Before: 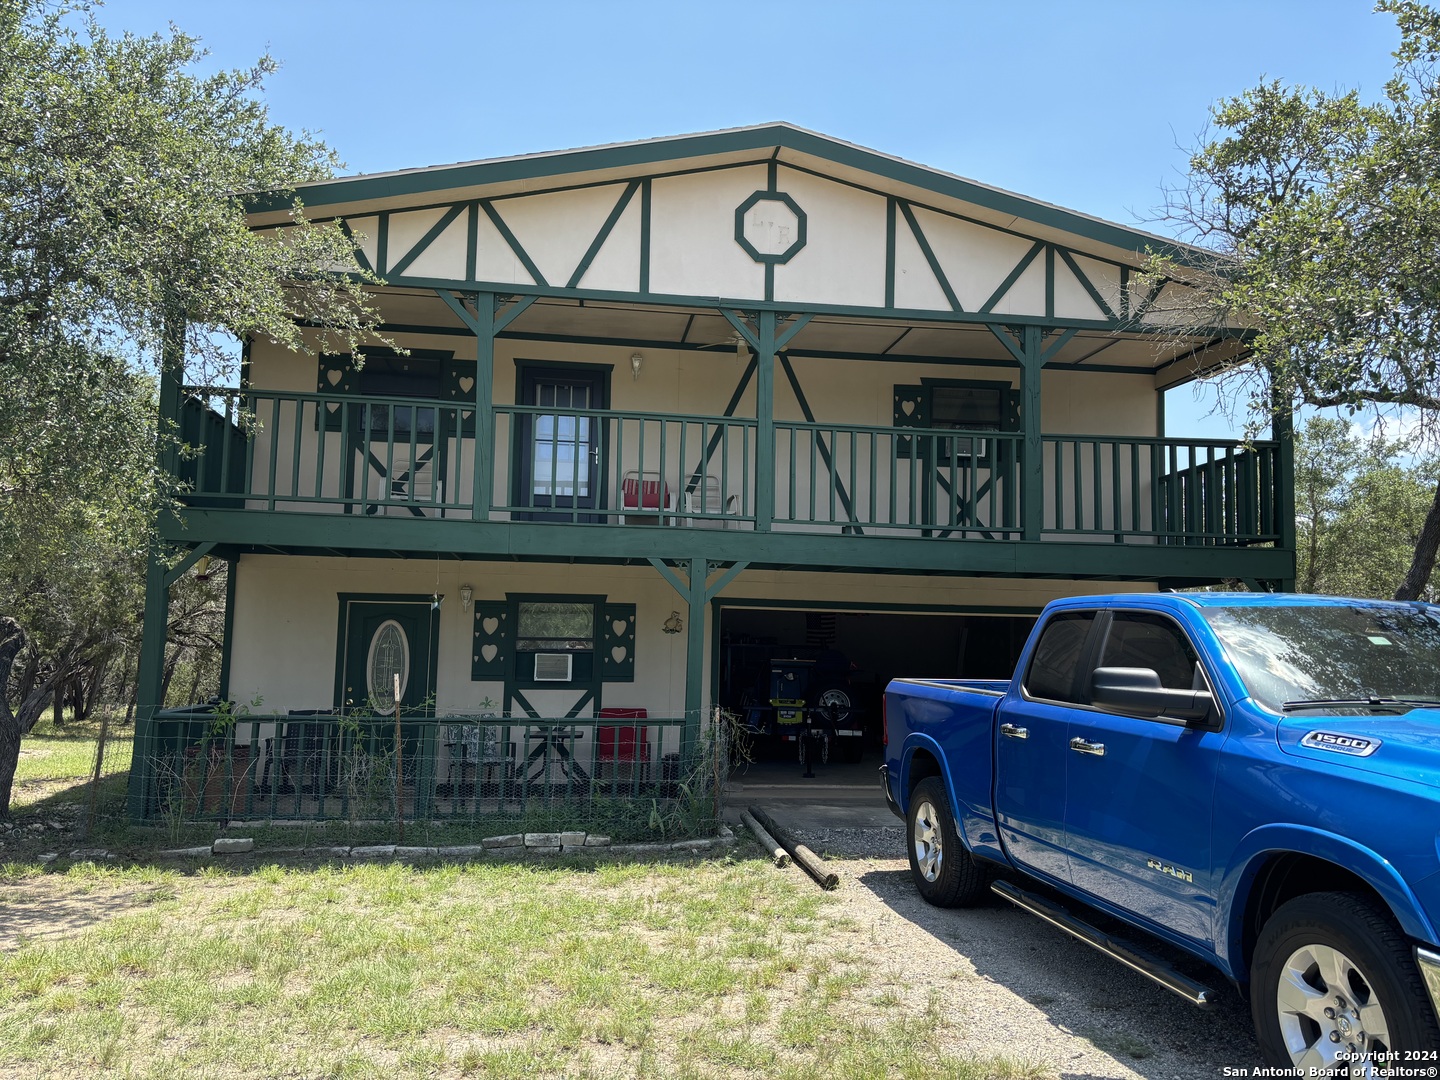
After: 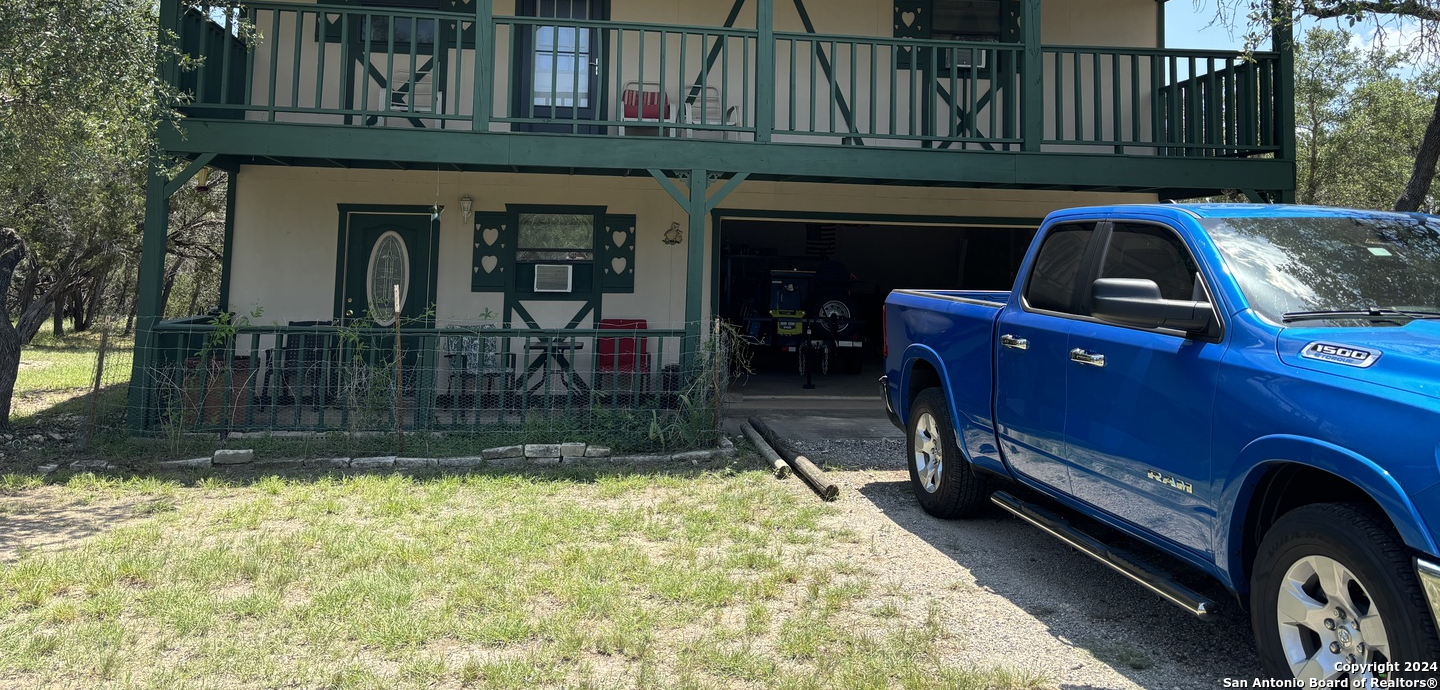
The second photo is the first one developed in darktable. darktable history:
crop and rotate: top 36.086%
